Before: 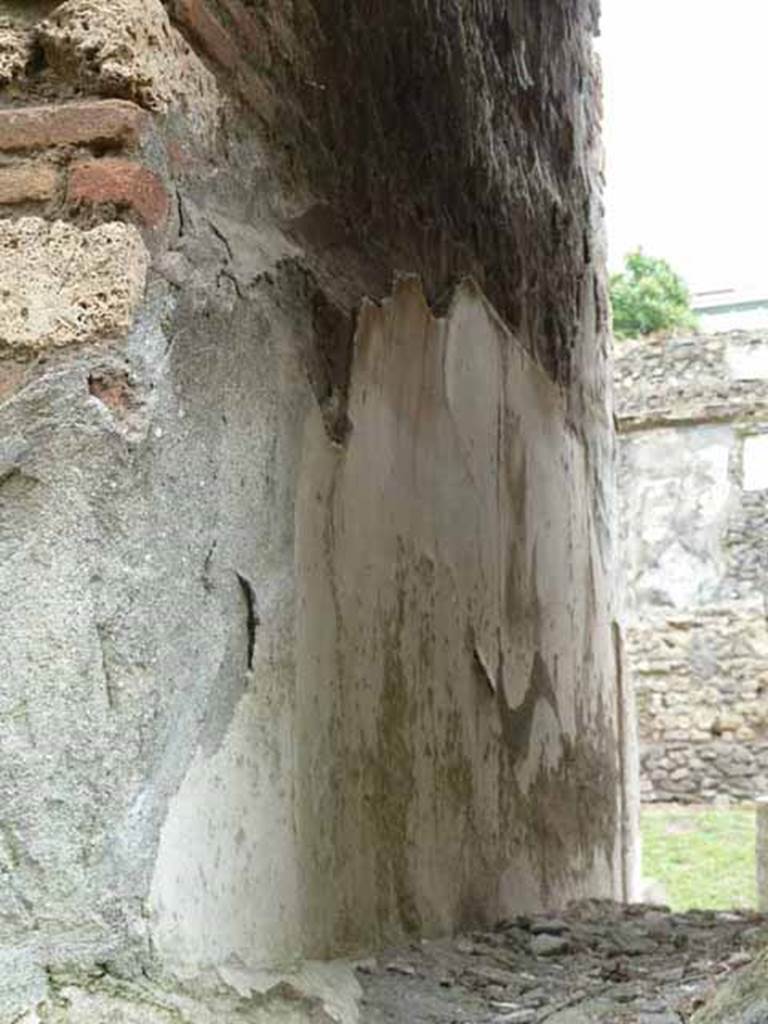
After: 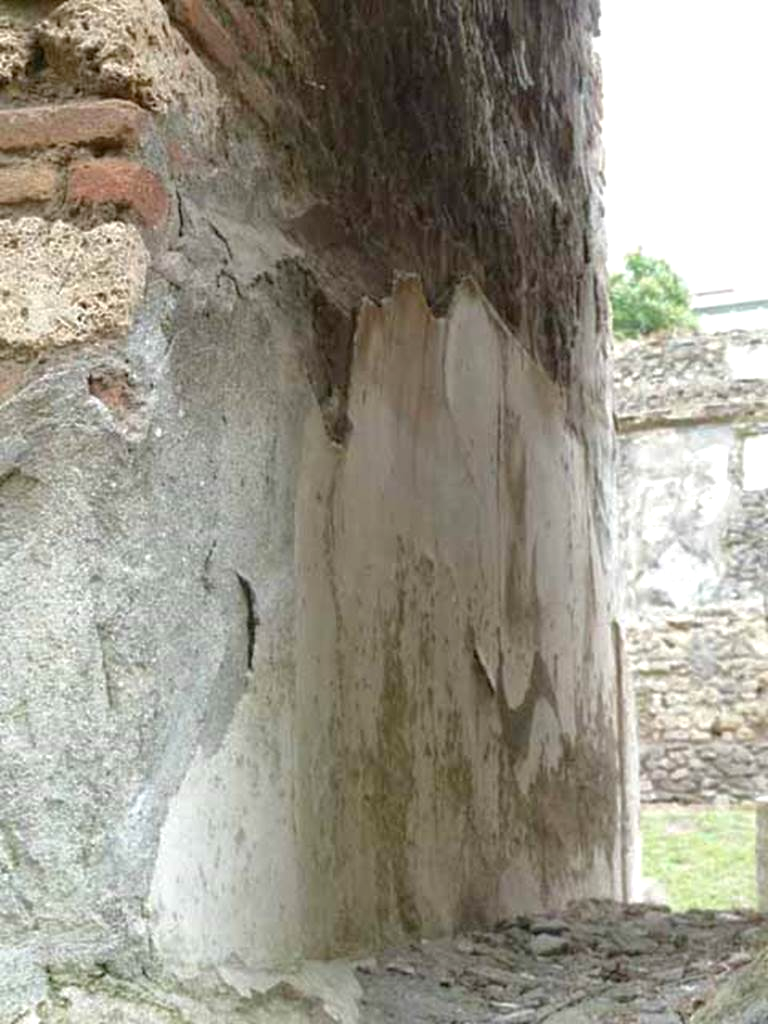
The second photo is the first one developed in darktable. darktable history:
tone equalizer: -8 EV 0.25 EV, -7 EV 0.417 EV, -6 EV 0.417 EV, -5 EV 0.25 EV, -3 EV -0.25 EV, -2 EV -0.417 EV, -1 EV -0.417 EV, +0 EV -0.25 EV, edges refinement/feathering 500, mask exposure compensation -1.57 EV, preserve details guided filter
exposure: black level correction 0.001, exposure 0.5 EV, compensate exposure bias true, compensate highlight preservation false
